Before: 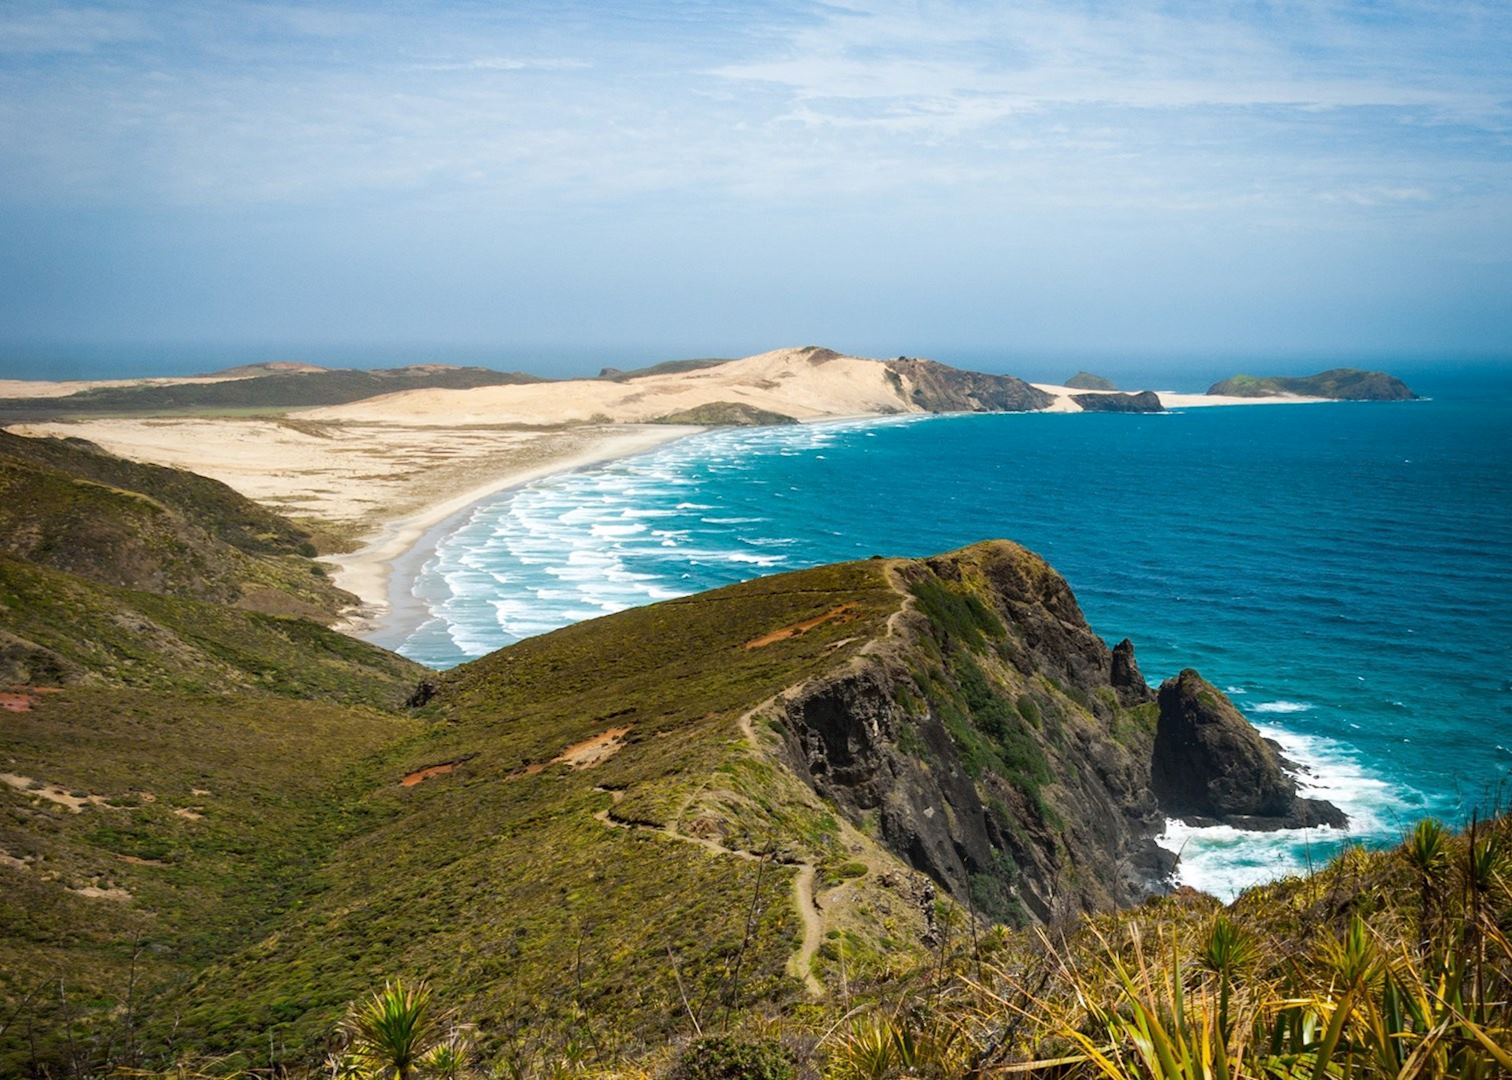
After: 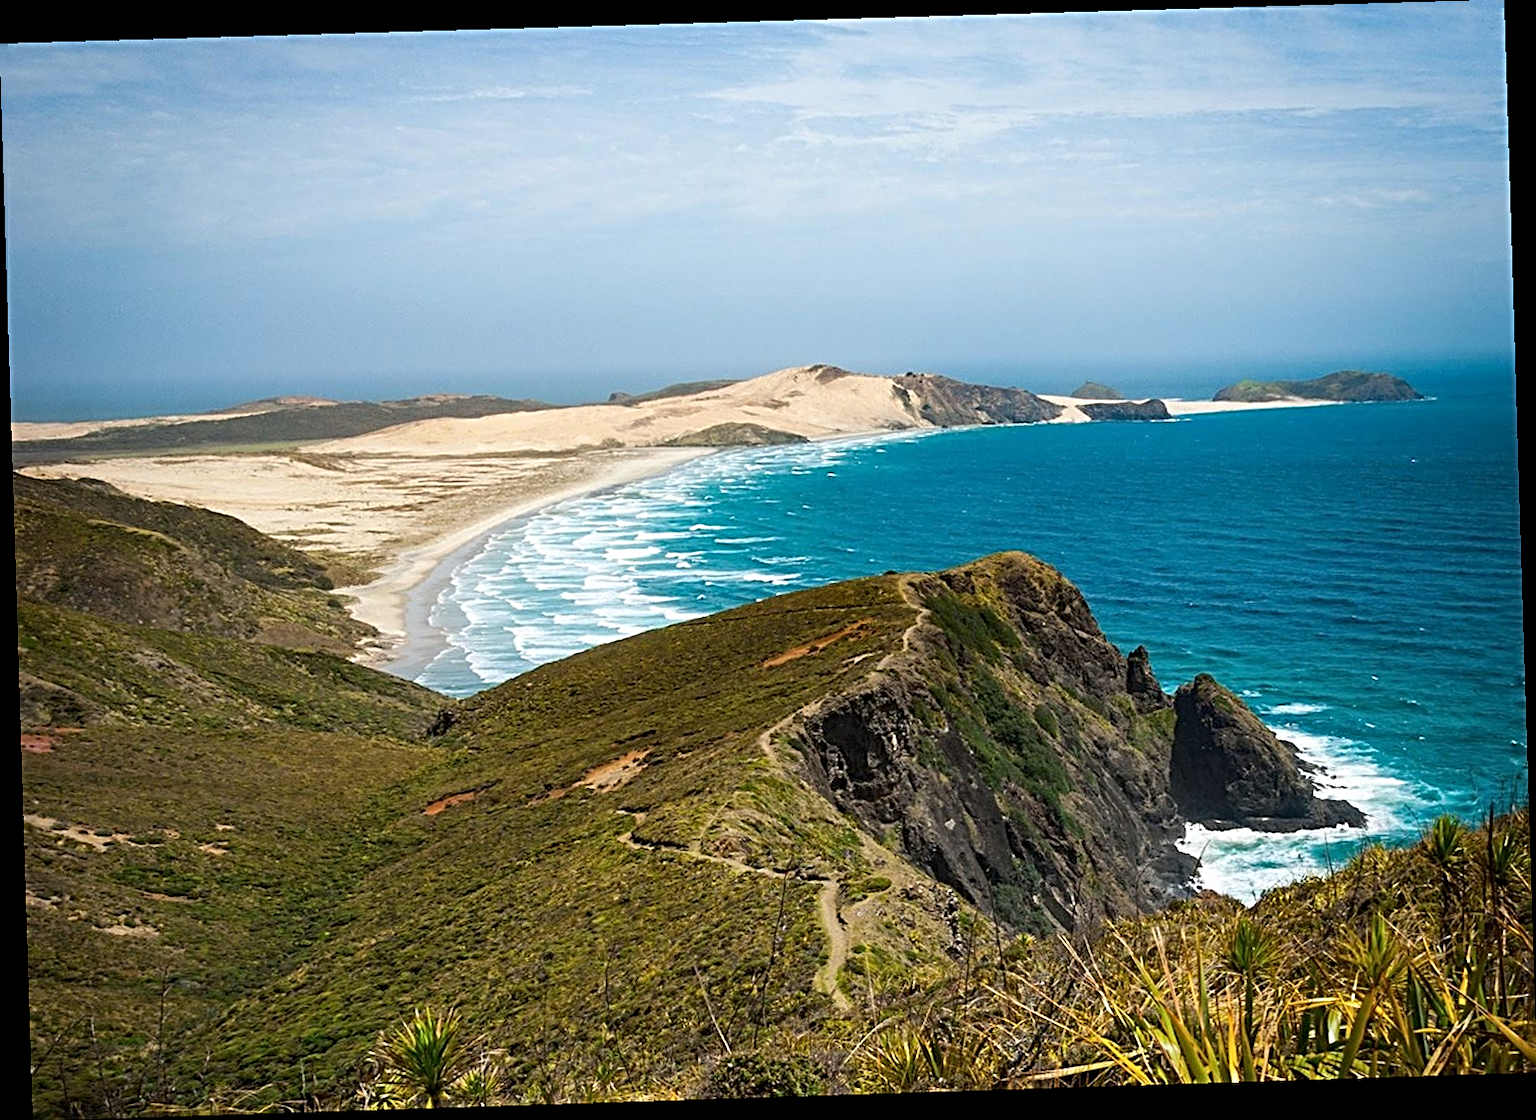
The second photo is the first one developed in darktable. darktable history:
rotate and perspective: rotation -1.77°, lens shift (horizontal) 0.004, automatic cropping off
sharpen: radius 3.025, amount 0.757
